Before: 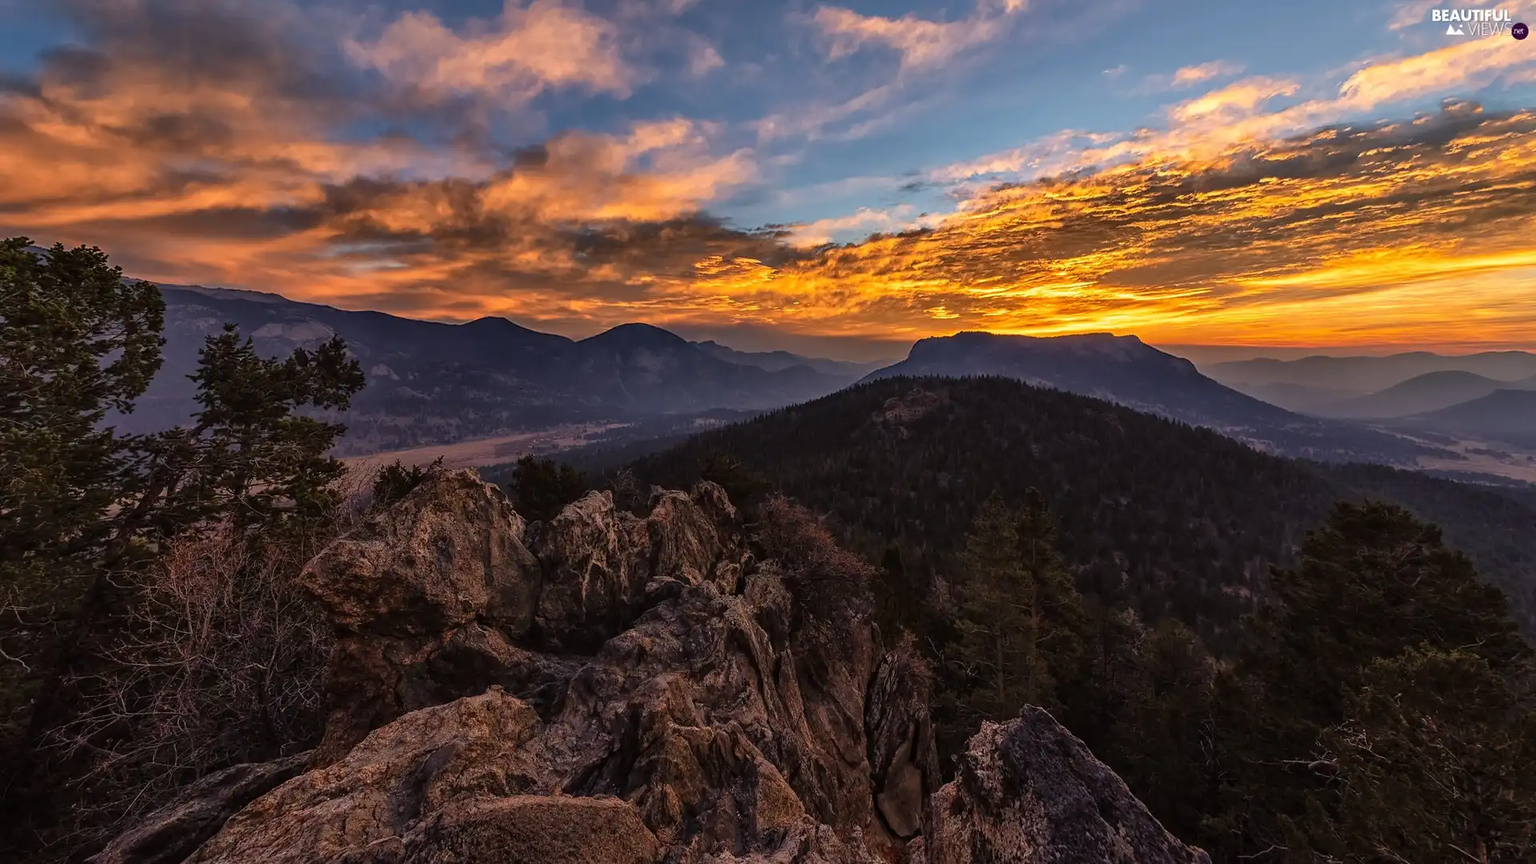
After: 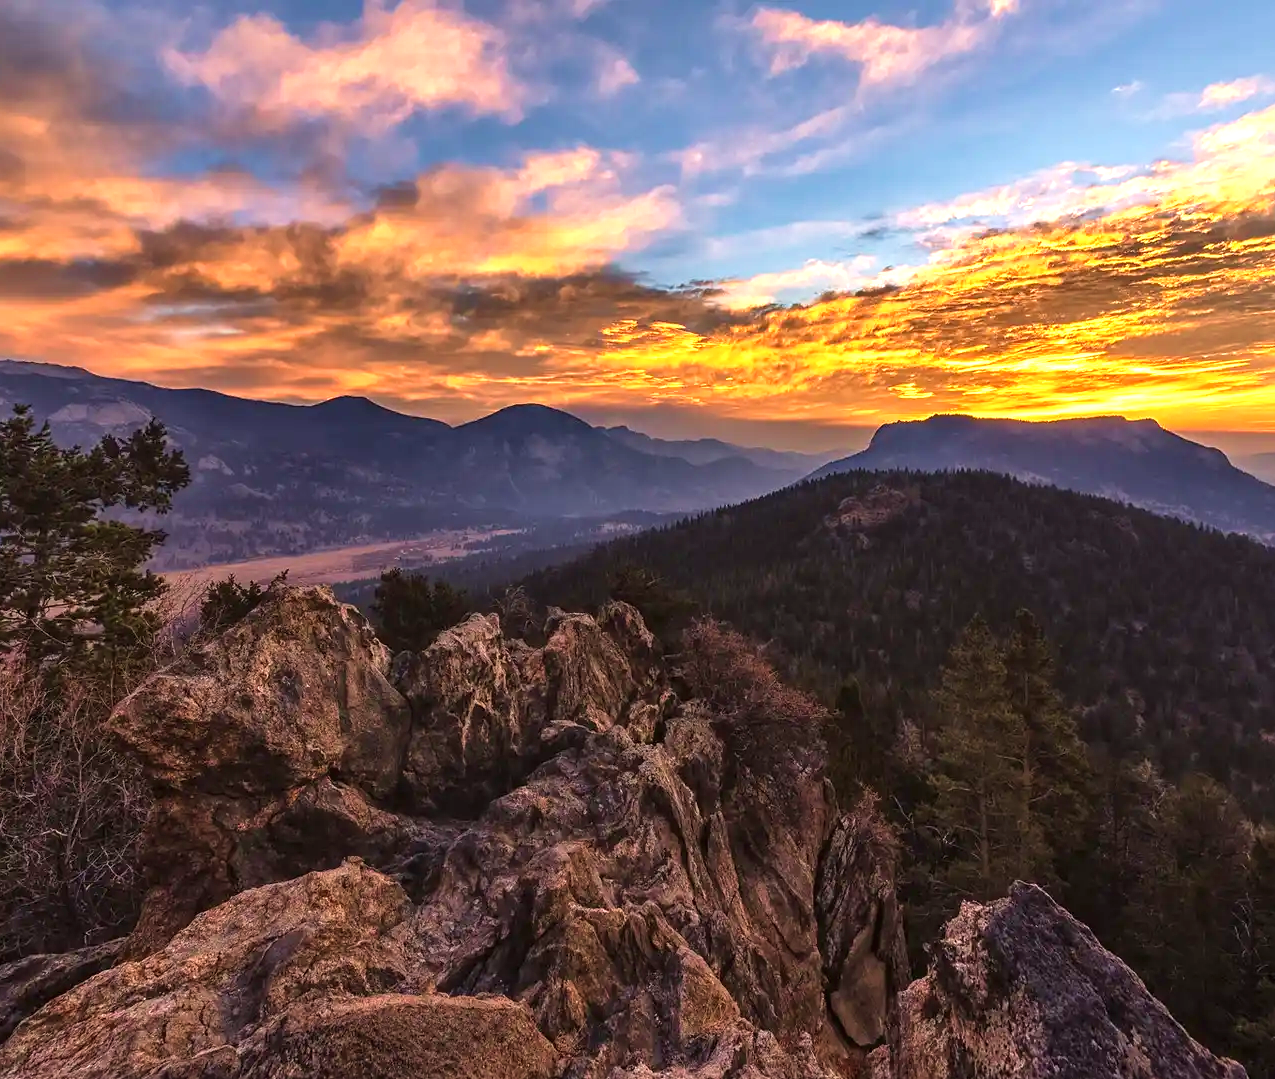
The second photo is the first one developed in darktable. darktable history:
exposure: black level correction 0, exposure 1 EV, compensate highlight preservation false
crop and rotate: left 13.881%, right 19.697%
velvia: on, module defaults
